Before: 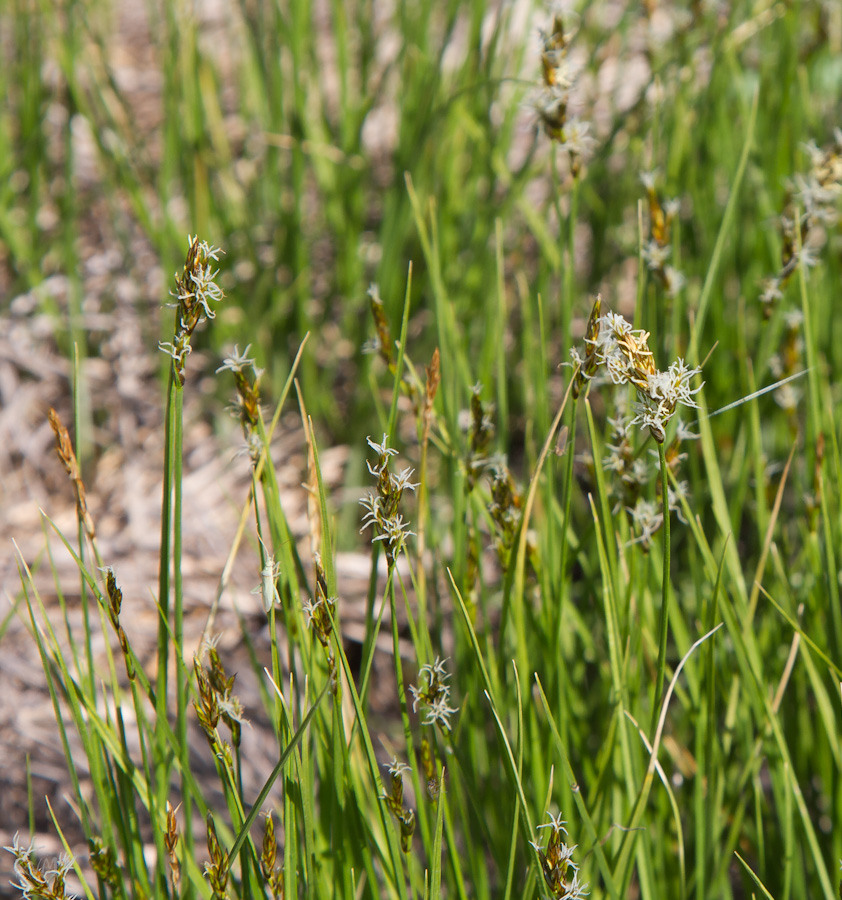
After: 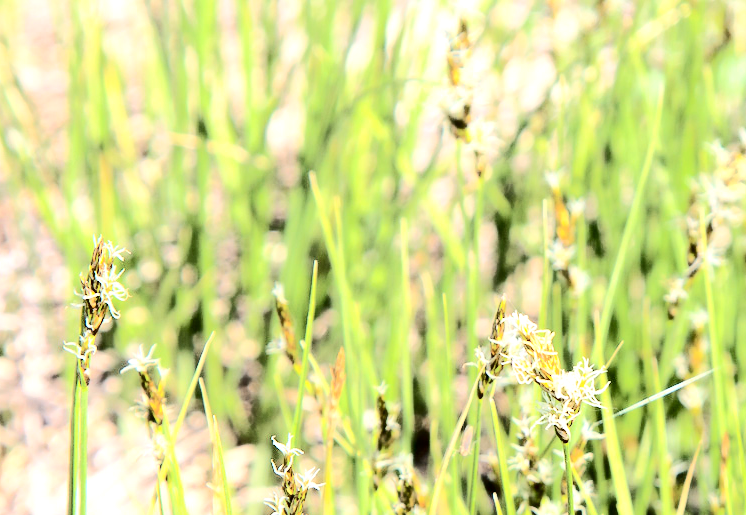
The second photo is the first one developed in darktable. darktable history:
crop and rotate: left 11.4%, bottom 42.686%
tone curve: curves: ch0 [(0, 0) (0.086, 0.006) (0.148, 0.021) (0.245, 0.105) (0.374, 0.401) (0.444, 0.631) (0.778, 0.915) (1, 1)], color space Lab, independent channels, preserve colors none
tone equalizer: -8 EV -0.739 EV, -7 EV -0.719 EV, -6 EV -0.62 EV, -5 EV -0.374 EV, -3 EV 0.39 EV, -2 EV 0.6 EV, -1 EV 0.691 EV, +0 EV 0.721 EV
exposure: black level correction 0, exposure 0.499 EV, compensate highlight preservation false
